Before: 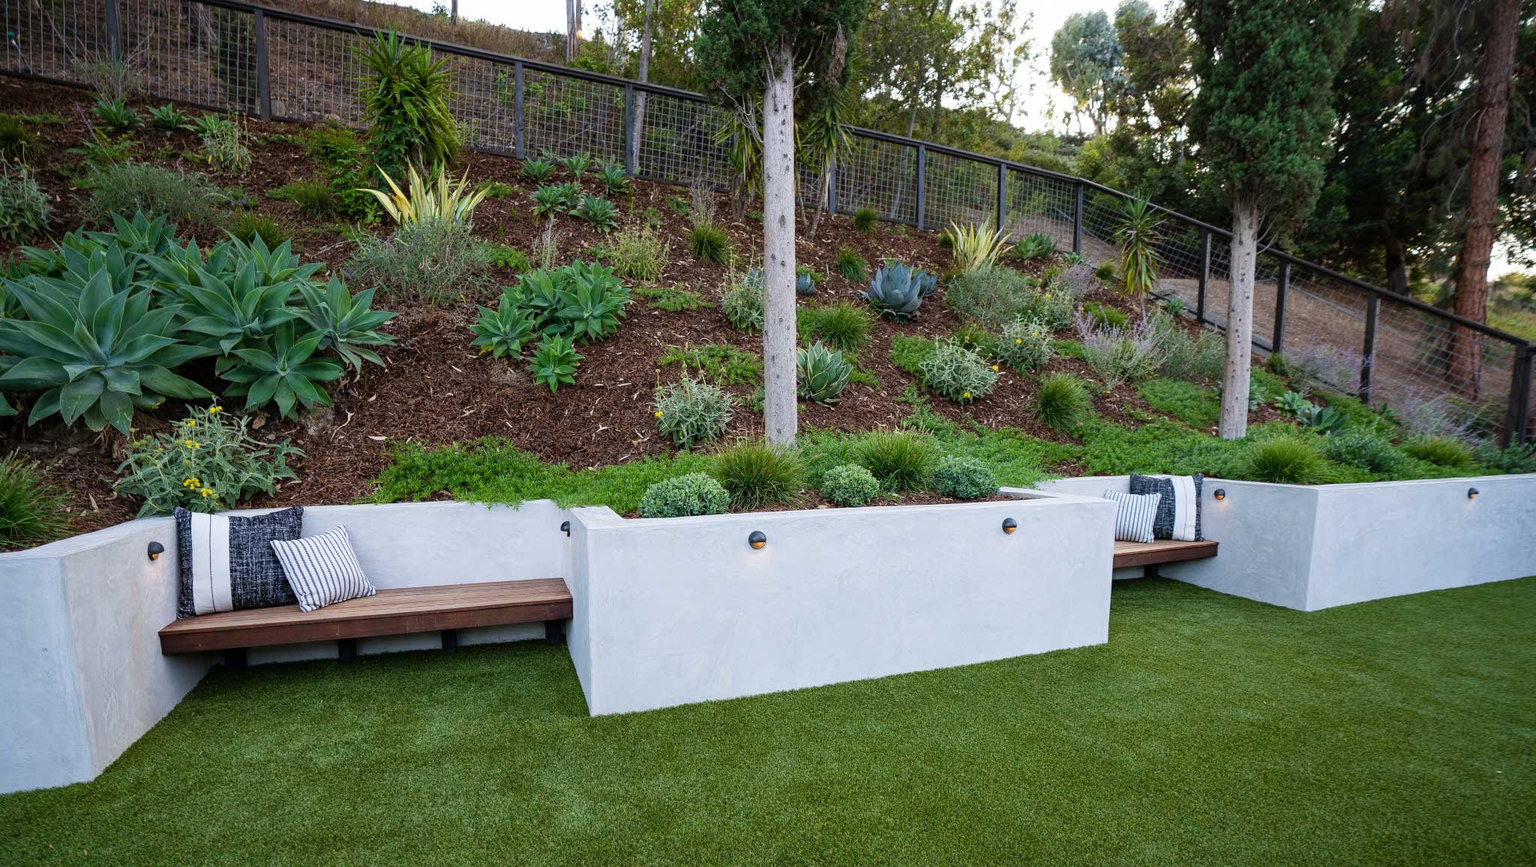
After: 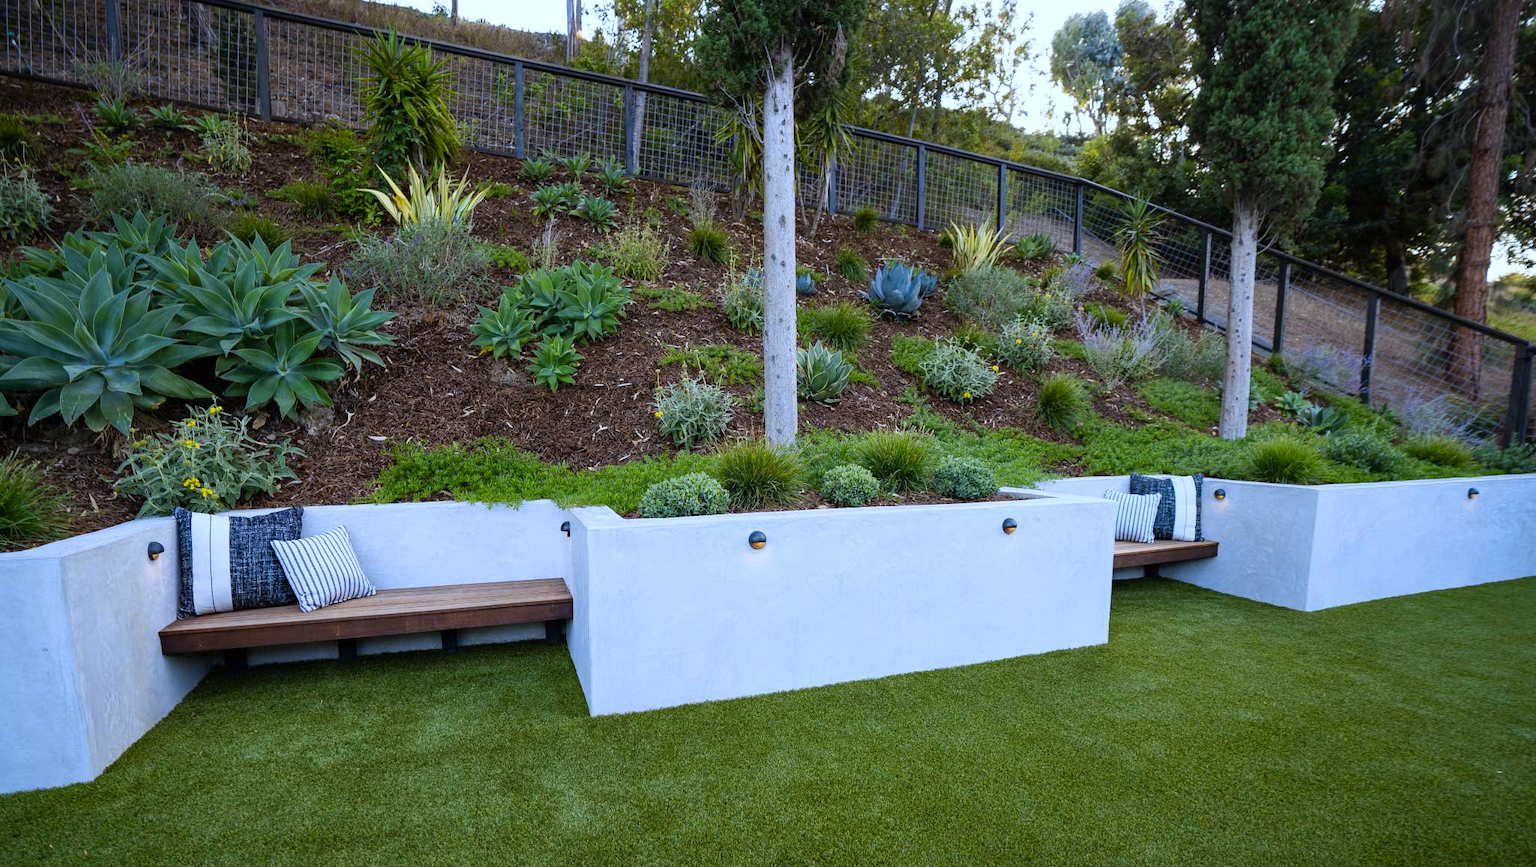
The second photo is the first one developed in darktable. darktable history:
color contrast: green-magenta contrast 0.85, blue-yellow contrast 1.25, unbound 0
color calibration: x 0.372, y 0.386, temperature 4283.97 K
